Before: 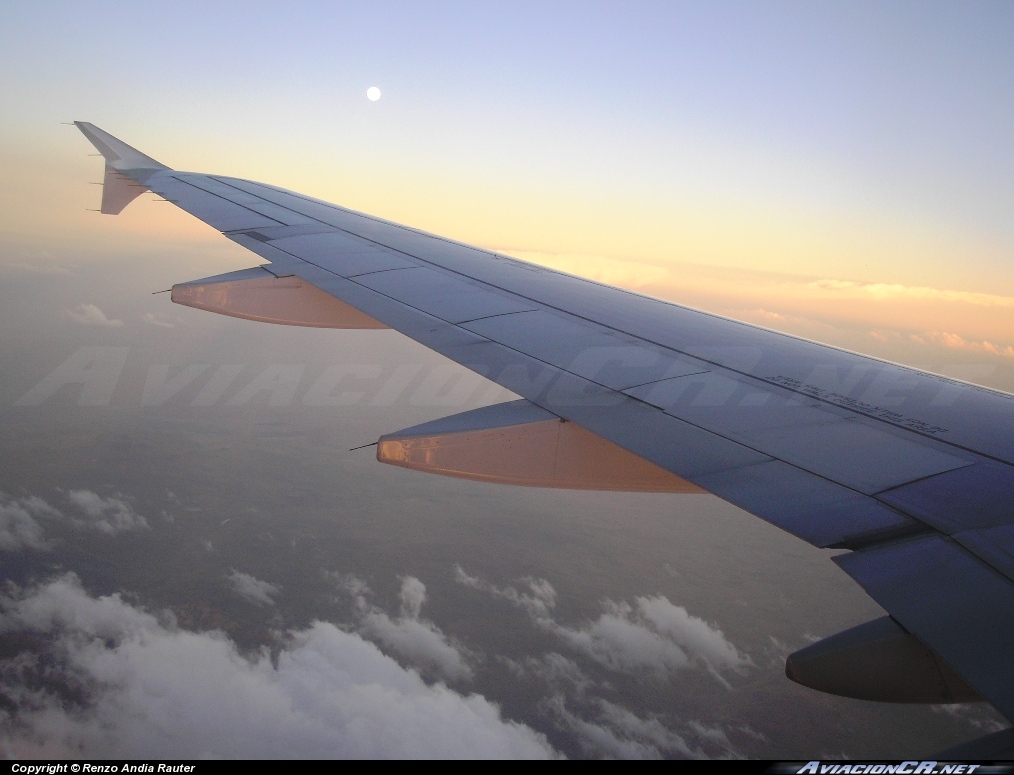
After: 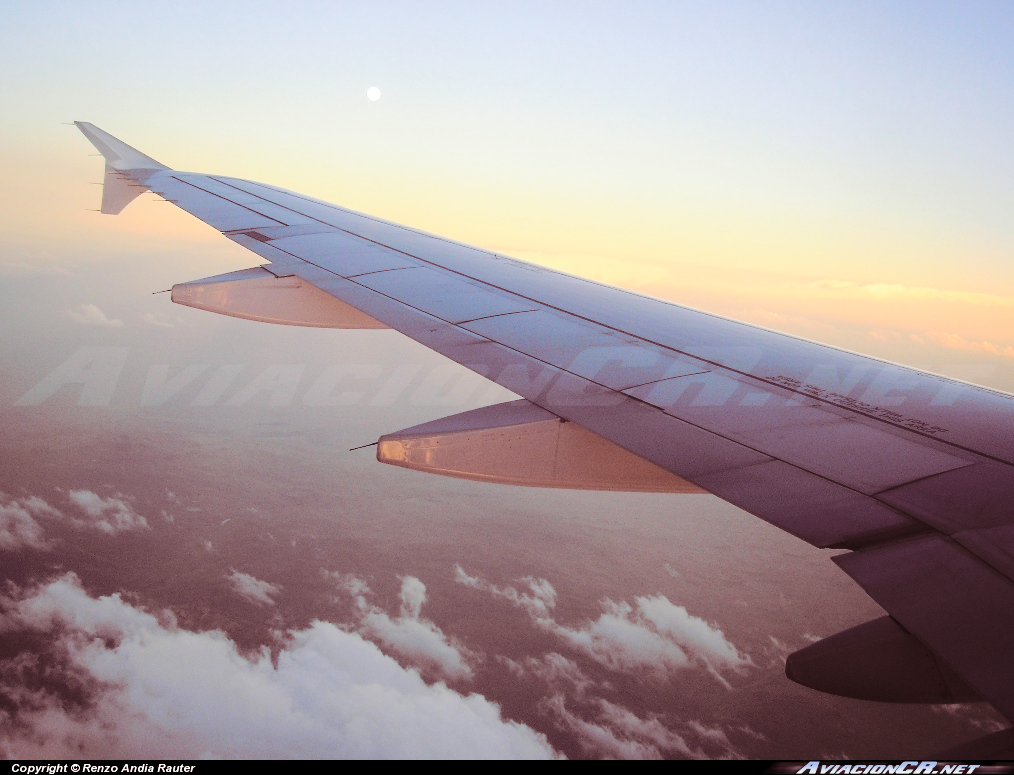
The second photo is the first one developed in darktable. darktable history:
rgb curve: curves: ch0 [(0, 0) (0.284, 0.292) (0.505, 0.644) (1, 1)]; ch1 [(0, 0) (0.284, 0.292) (0.505, 0.644) (1, 1)]; ch2 [(0, 0) (0.284, 0.292) (0.505, 0.644) (1, 1)], compensate middle gray true
split-toning: on, module defaults
